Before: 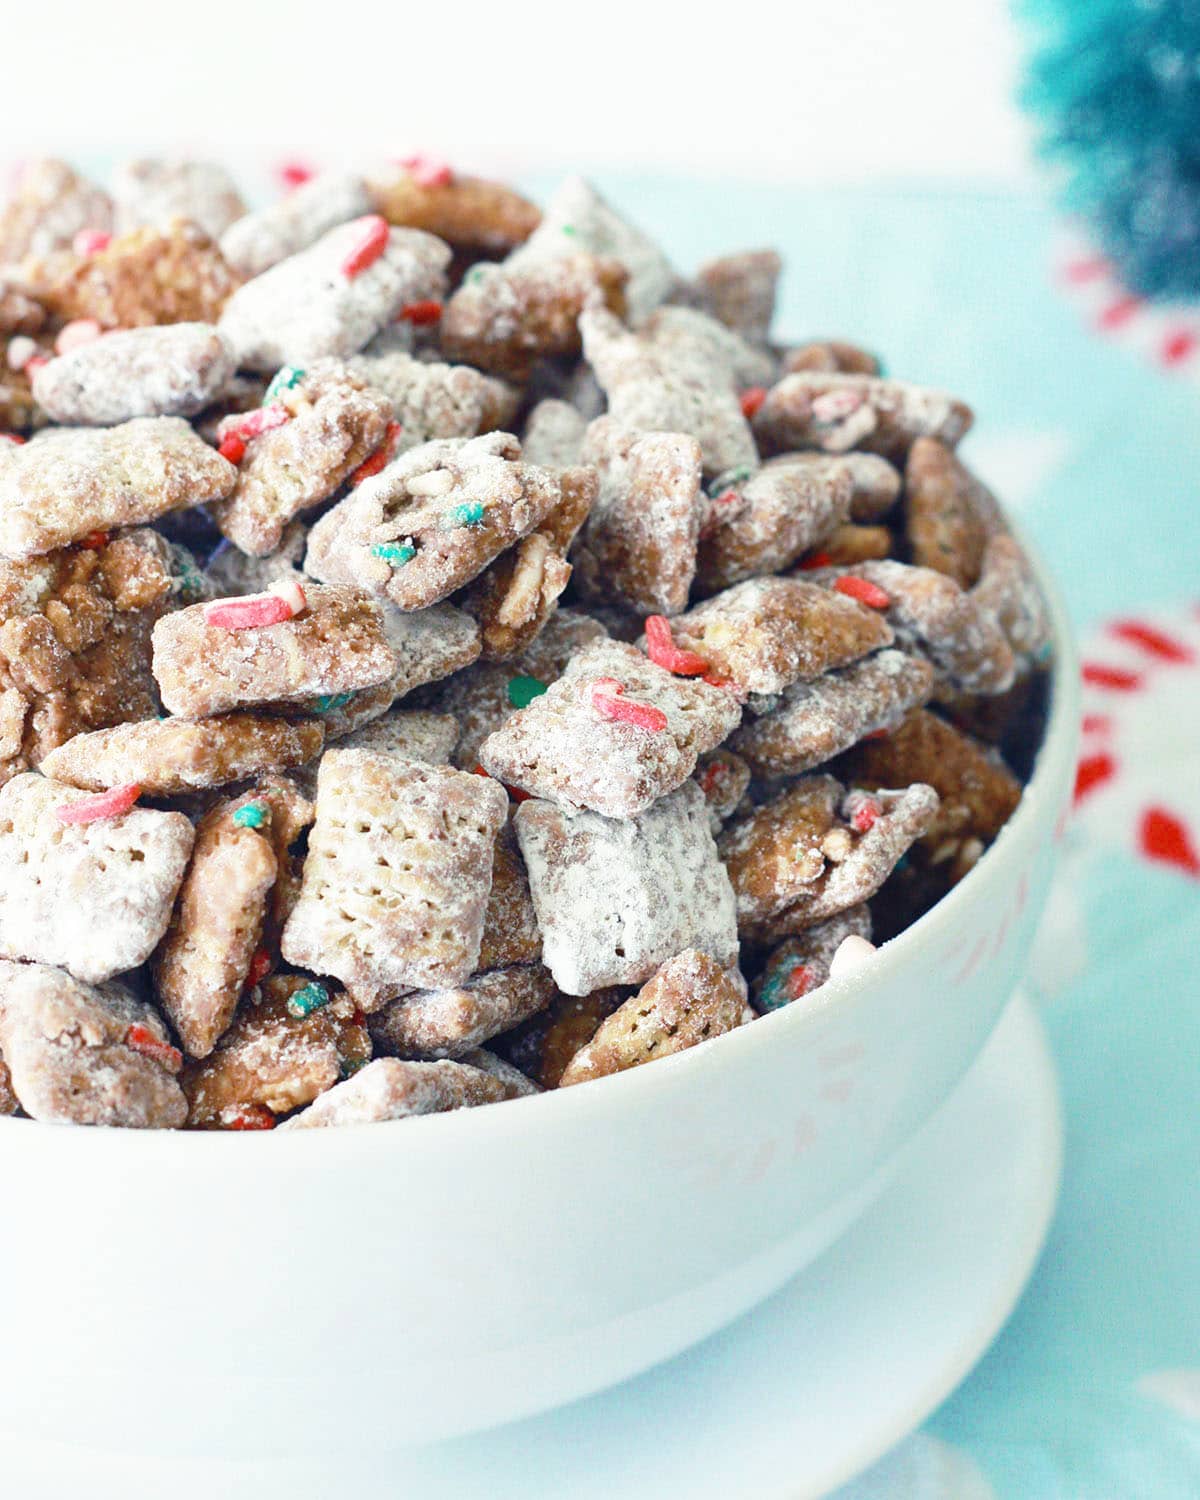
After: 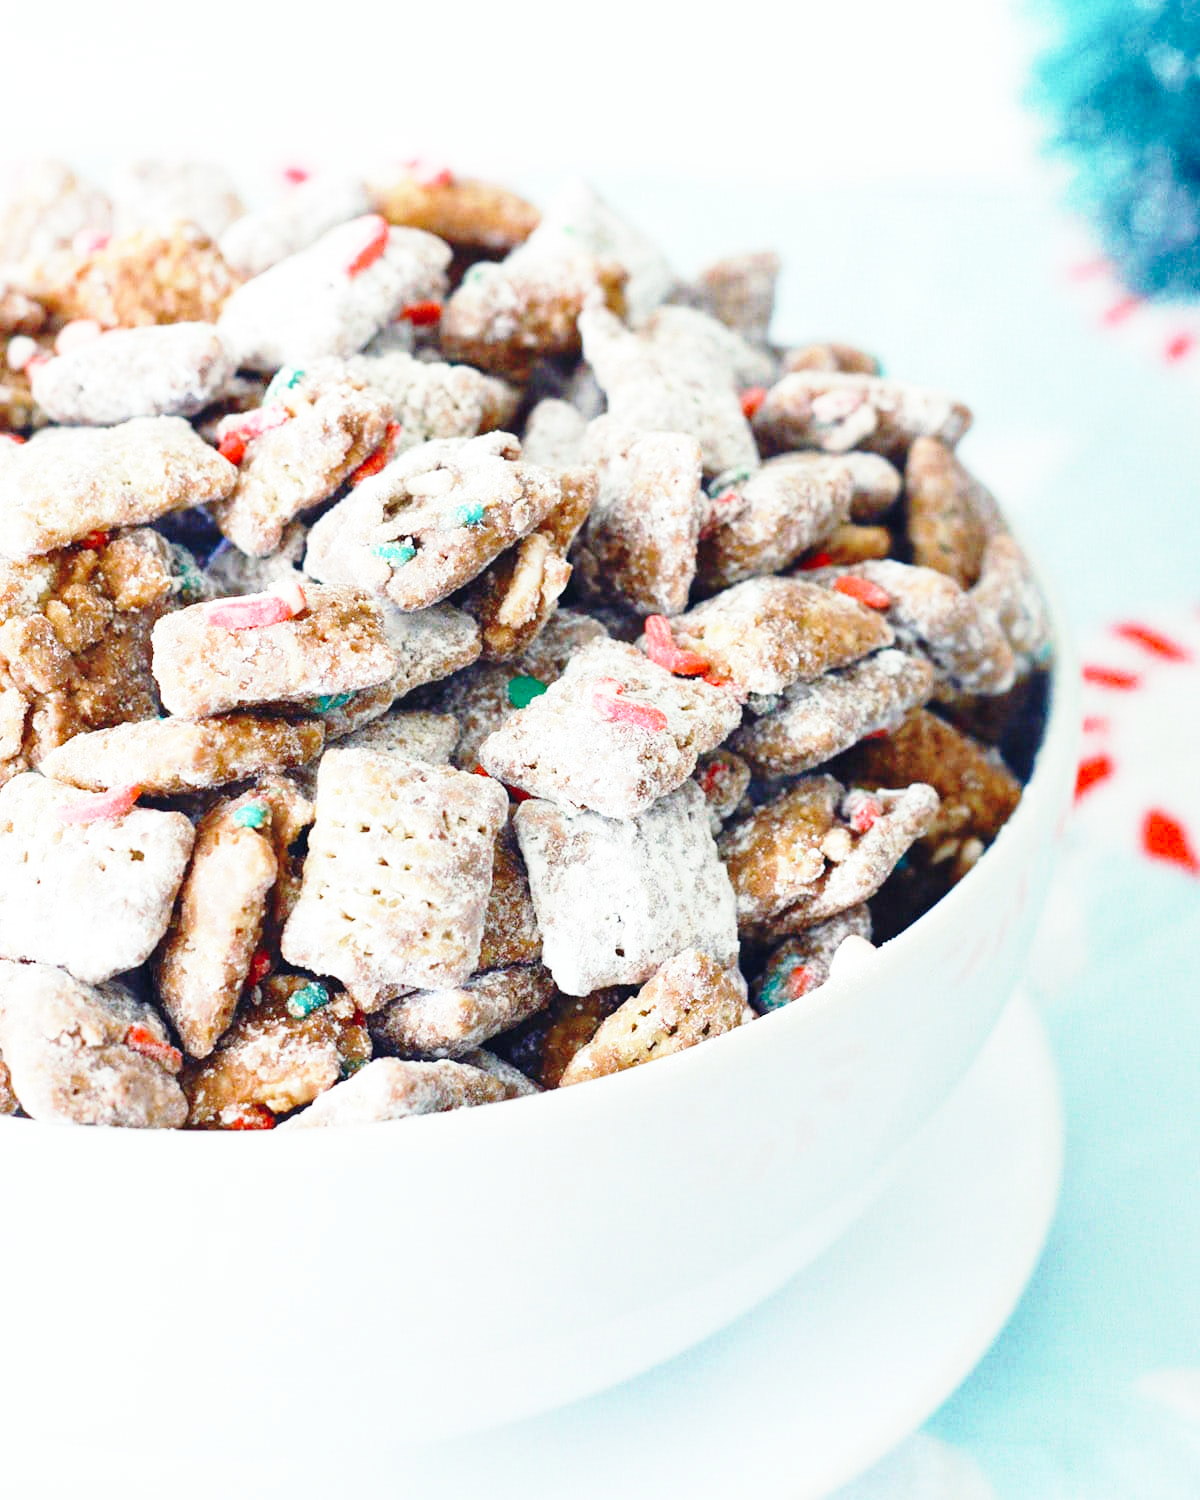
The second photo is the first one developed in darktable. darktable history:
base curve: curves: ch0 [(0, 0) (0.028, 0.03) (0.121, 0.232) (0.46, 0.748) (0.859, 0.968) (1, 1)], preserve colors none
color correction: highlights a* -0.236, highlights b* -0.11
